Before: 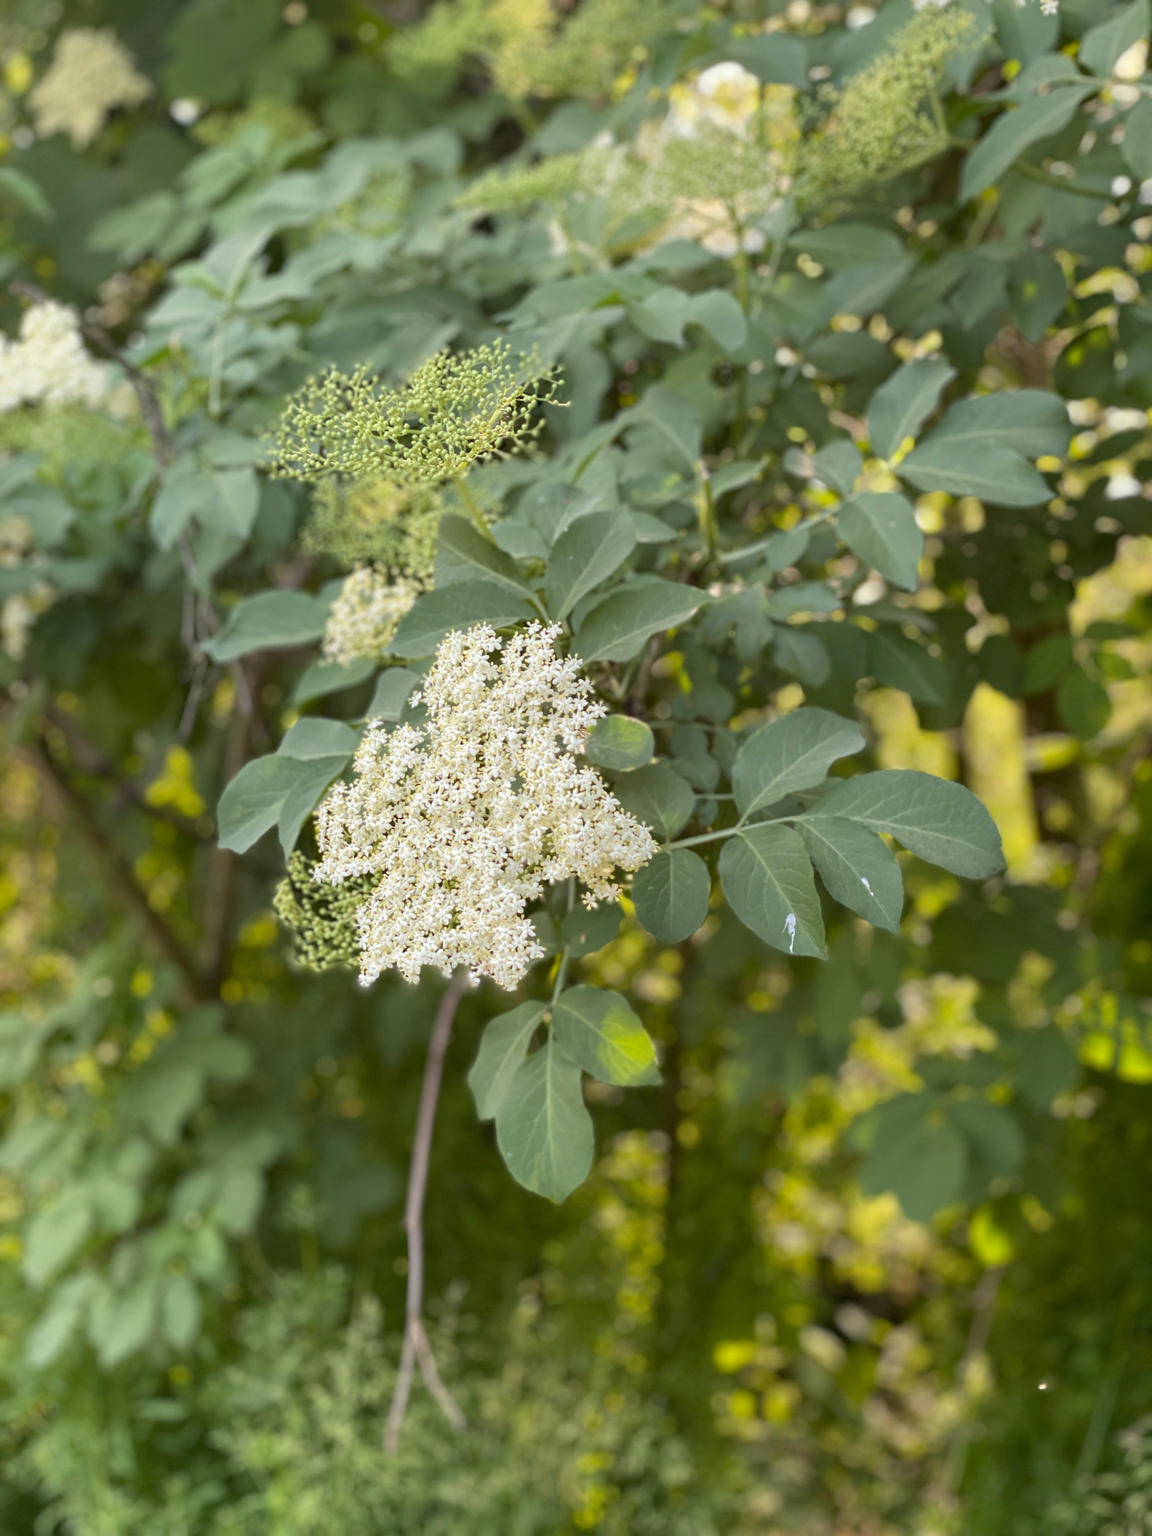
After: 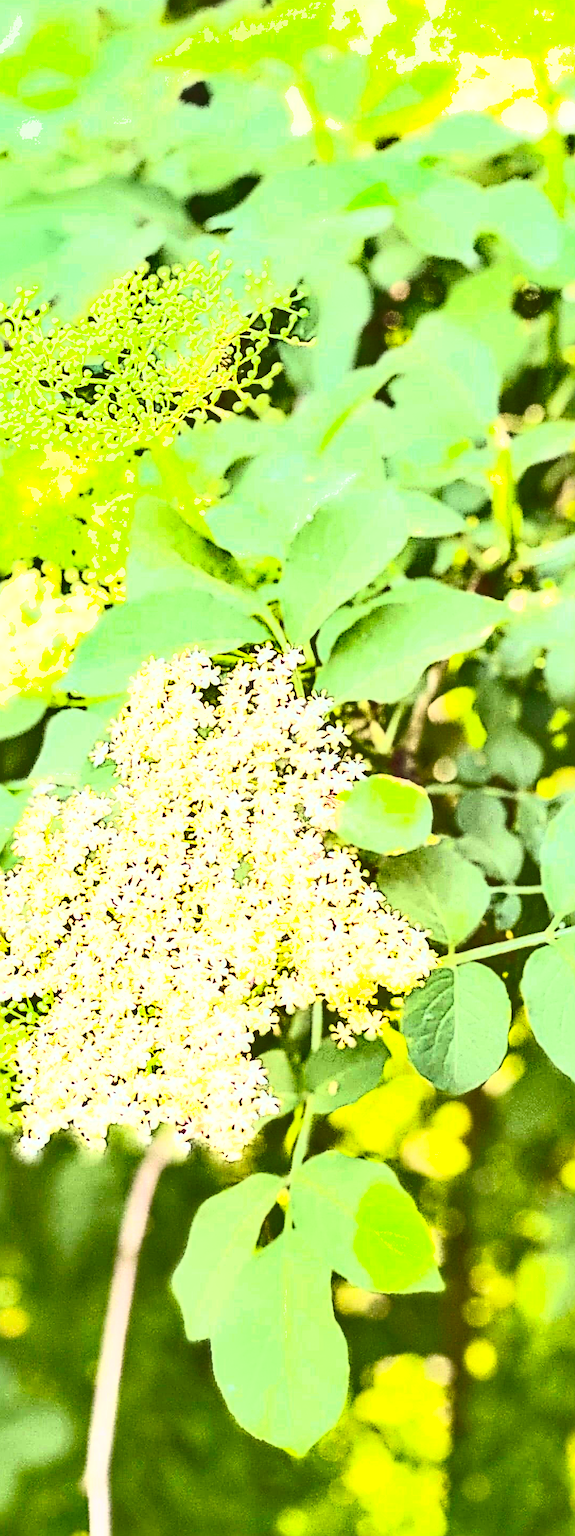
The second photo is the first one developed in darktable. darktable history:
shadows and highlights: shadows 58.33, soften with gaussian
local contrast: on, module defaults
tone equalizer: smoothing diameter 24.97%, edges refinement/feathering 8.88, preserve details guided filter
sharpen: radius 3.145, amount 1.727
exposure: exposure 1 EV, compensate highlight preservation false
crop and rotate: left 29.884%, top 10.3%, right 34.24%, bottom 17.876%
haze removal: strength -0.077, distance 0.364, compatibility mode true, adaptive false
contrast brightness saturation: contrast 0.993, brightness 0.981, saturation 0.999
